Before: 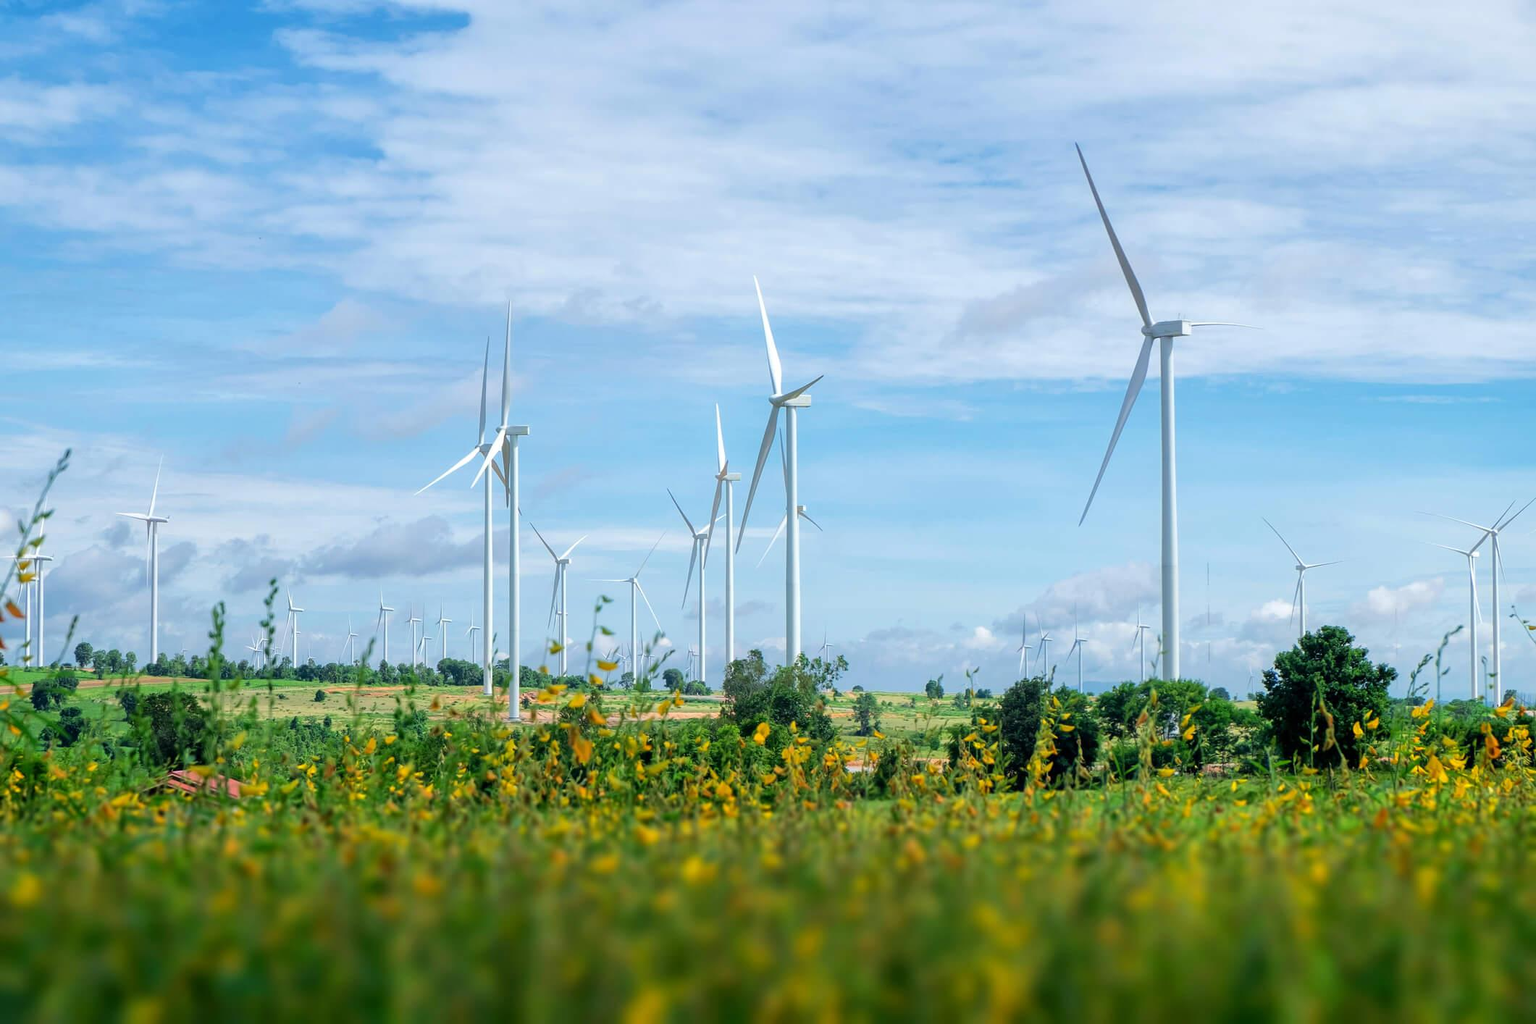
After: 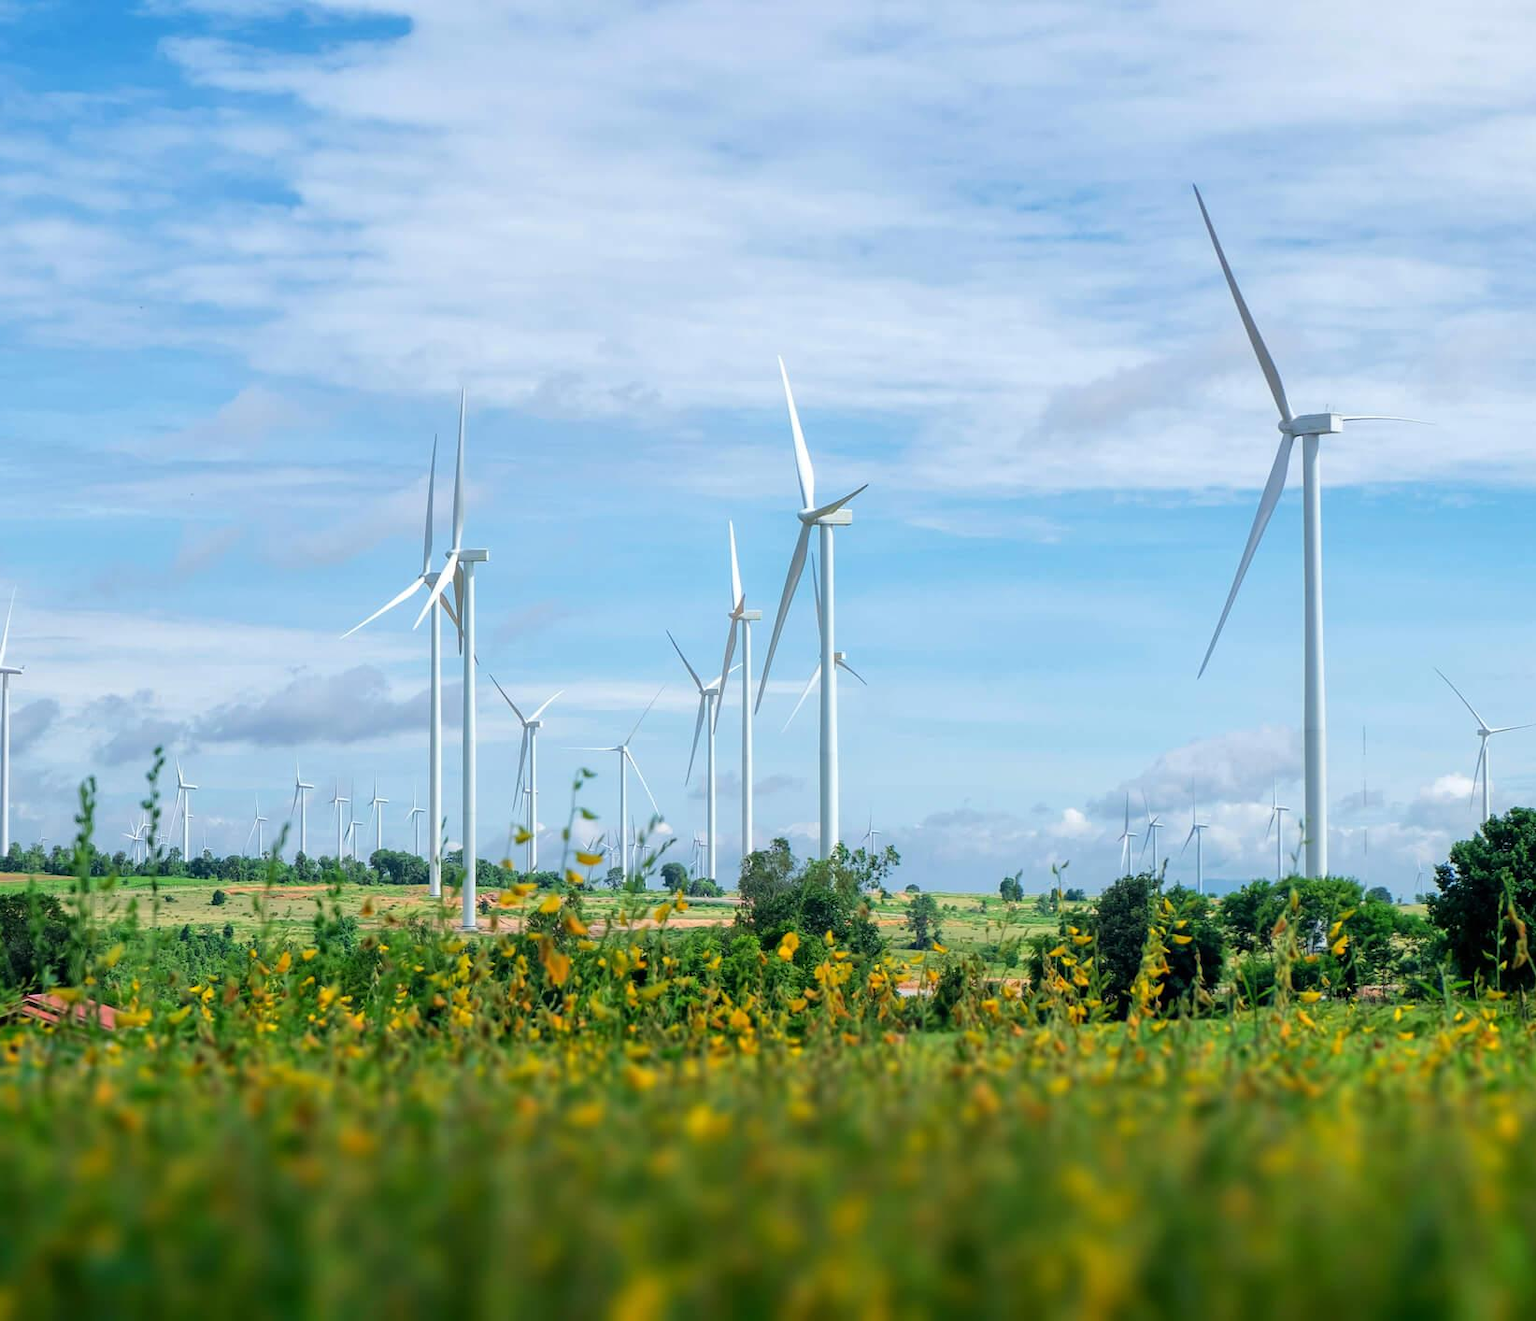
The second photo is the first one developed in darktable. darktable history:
crop: left 9.853%, right 12.597%
